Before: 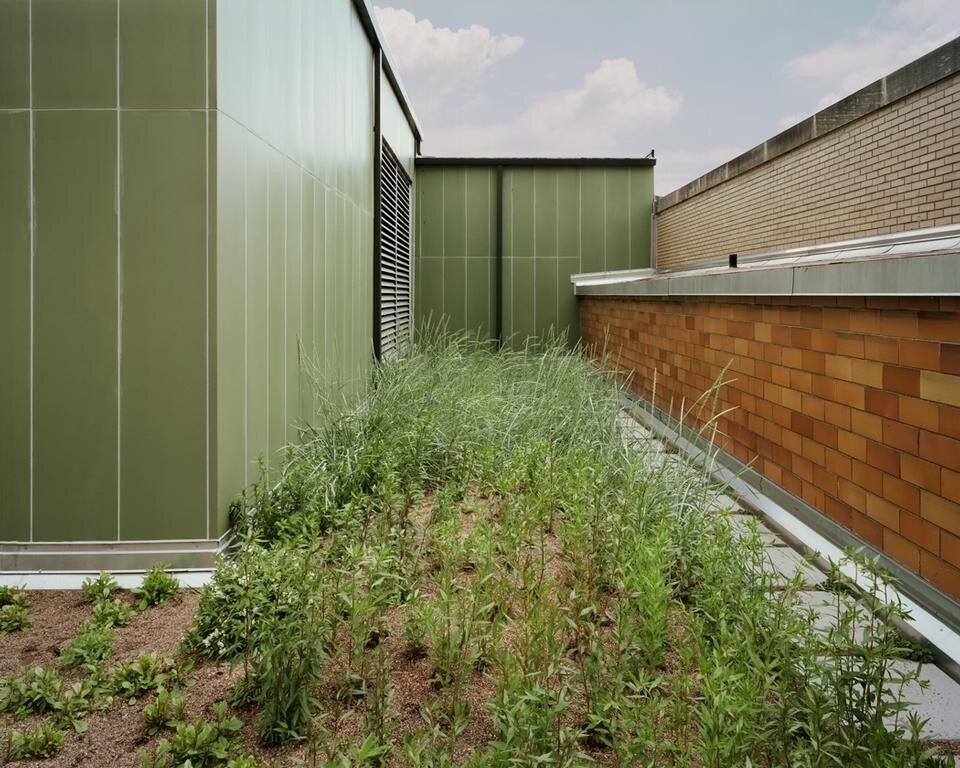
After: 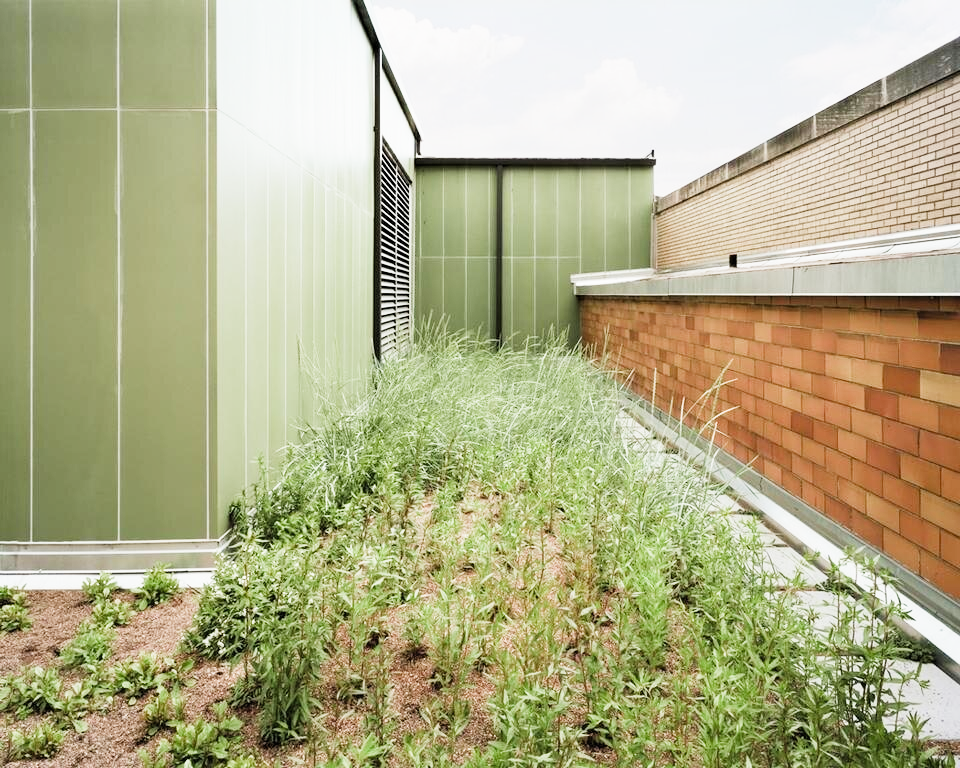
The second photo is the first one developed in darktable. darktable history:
filmic rgb: black relative exposure -7.98 EV, white relative exposure 3.99 EV, hardness 4.21, contrast 0.992, color science v4 (2020)
shadows and highlights: shadows -1.35, highlights 41.24
exposure: black level correction 0.001, exposure 1.399 EV, compensate exposure bias true, compensate highlight preservation false
